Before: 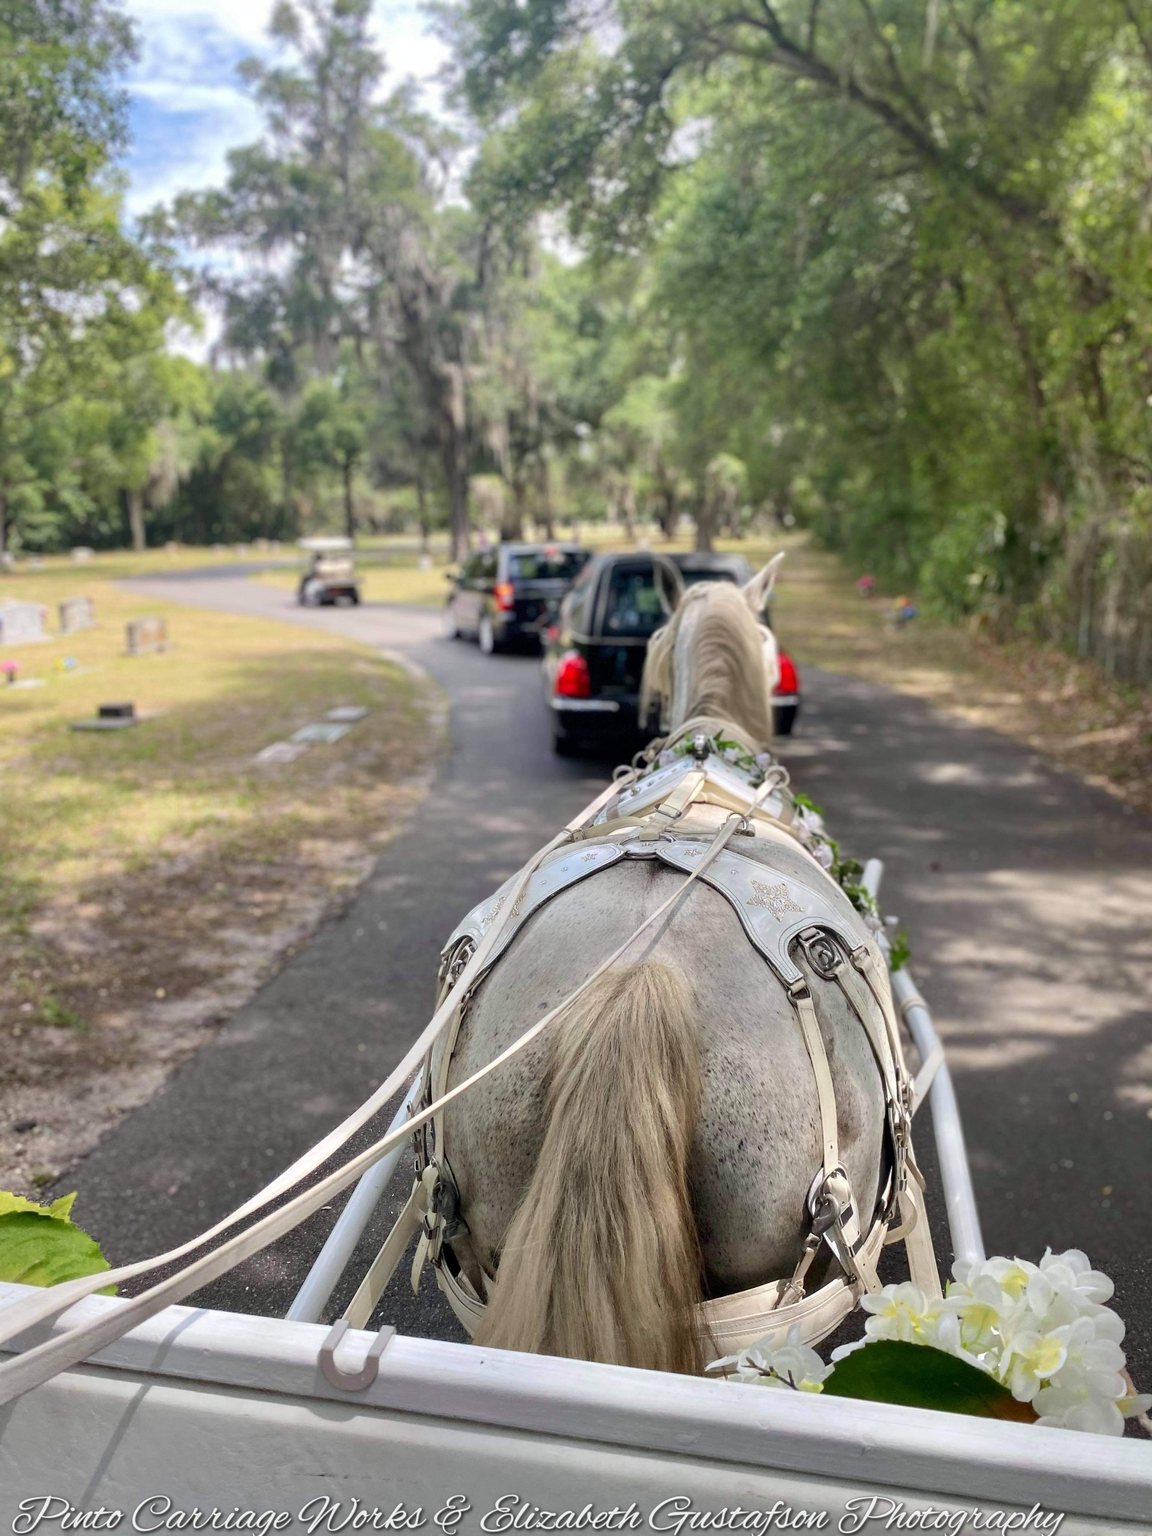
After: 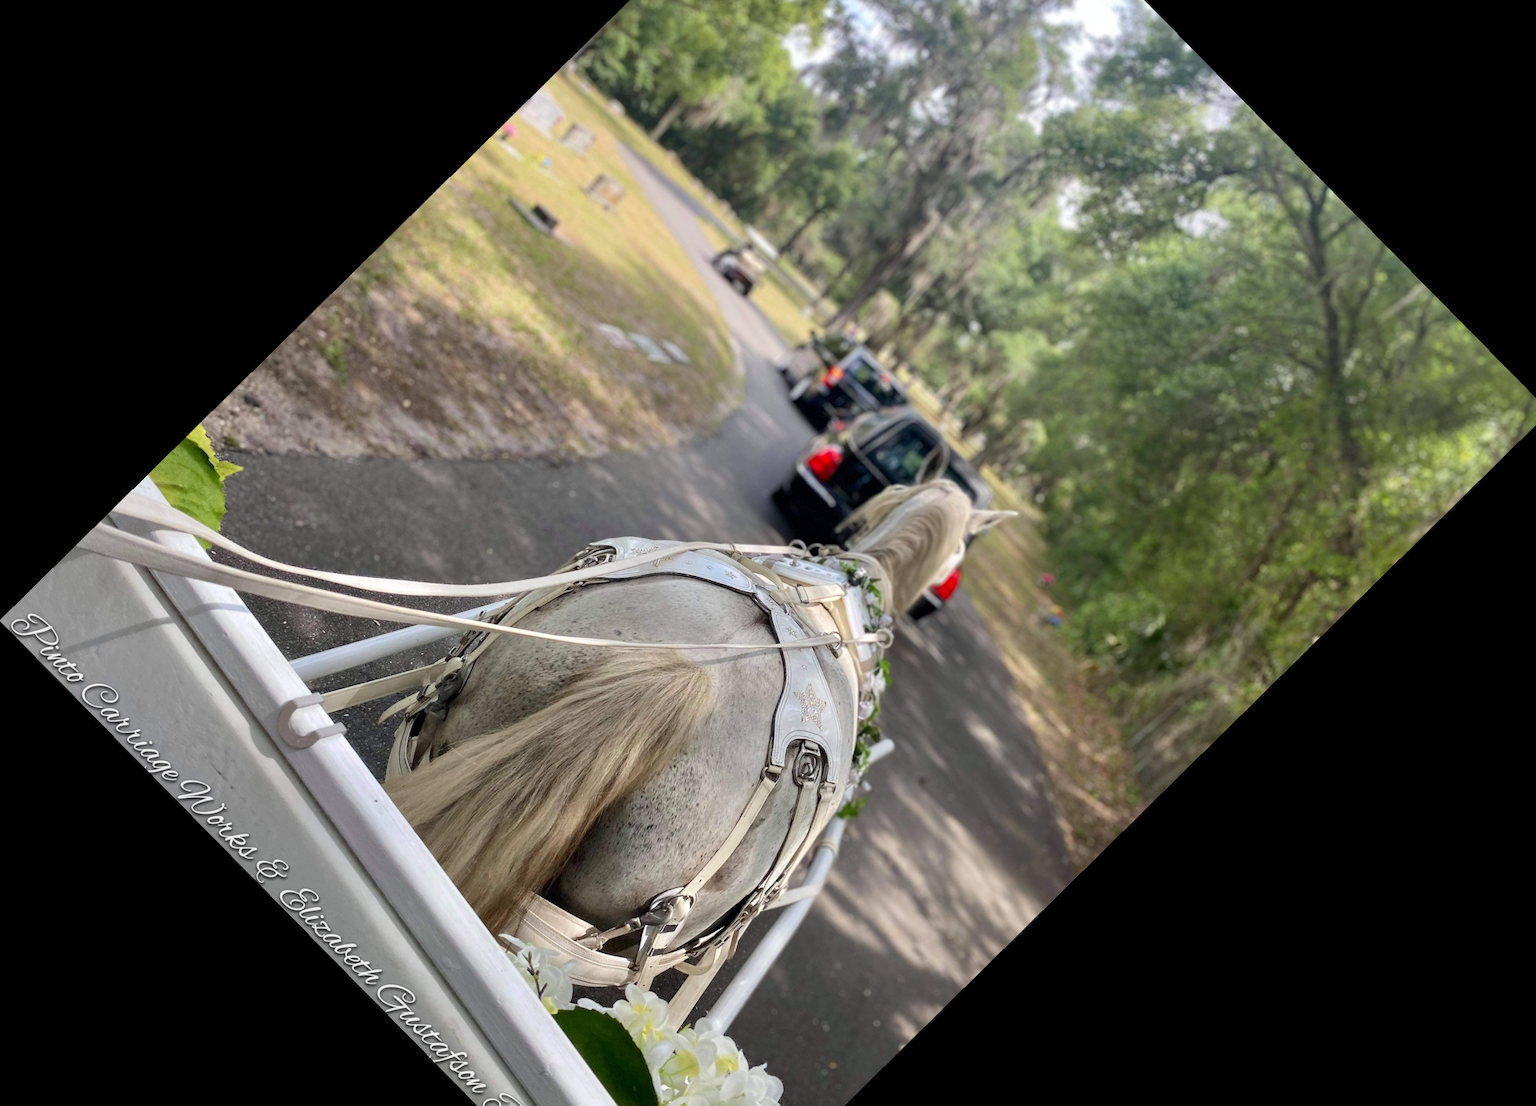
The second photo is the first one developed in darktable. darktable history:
crop and rotate: angle -45.45°, top 16.645%, right 0.79%, bottom 11.725%
